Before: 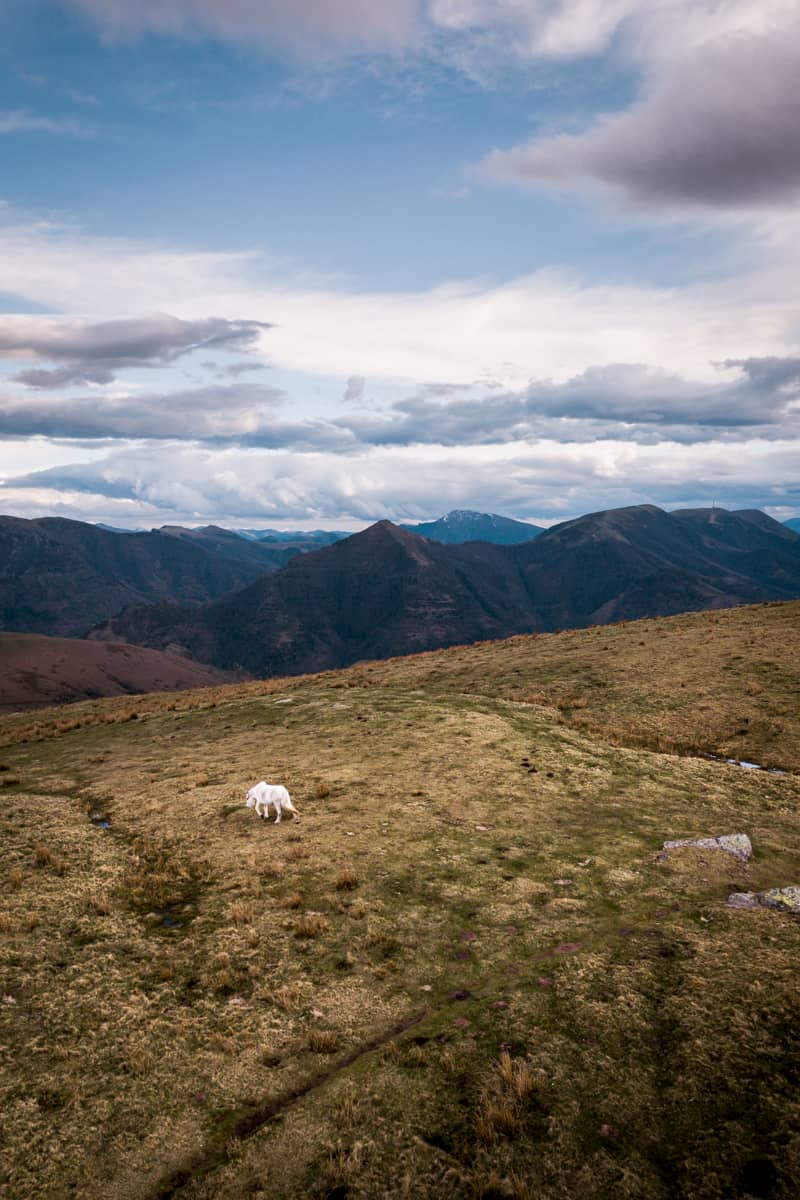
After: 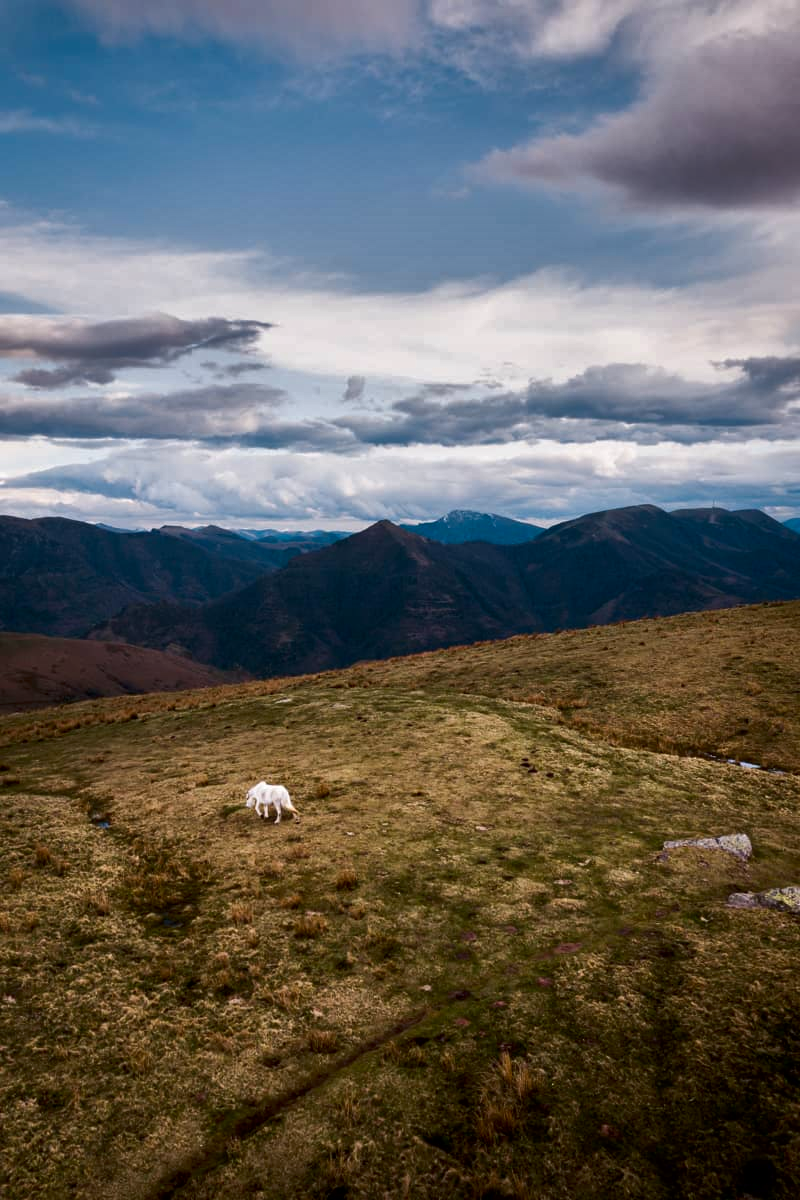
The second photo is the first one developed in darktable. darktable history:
shadows and highlights: shadows 24.5, highlights -78.15, soften with gaussian
contrast brightness saturation: contrast 0.07, brightness -0.14, saturation 0.11
